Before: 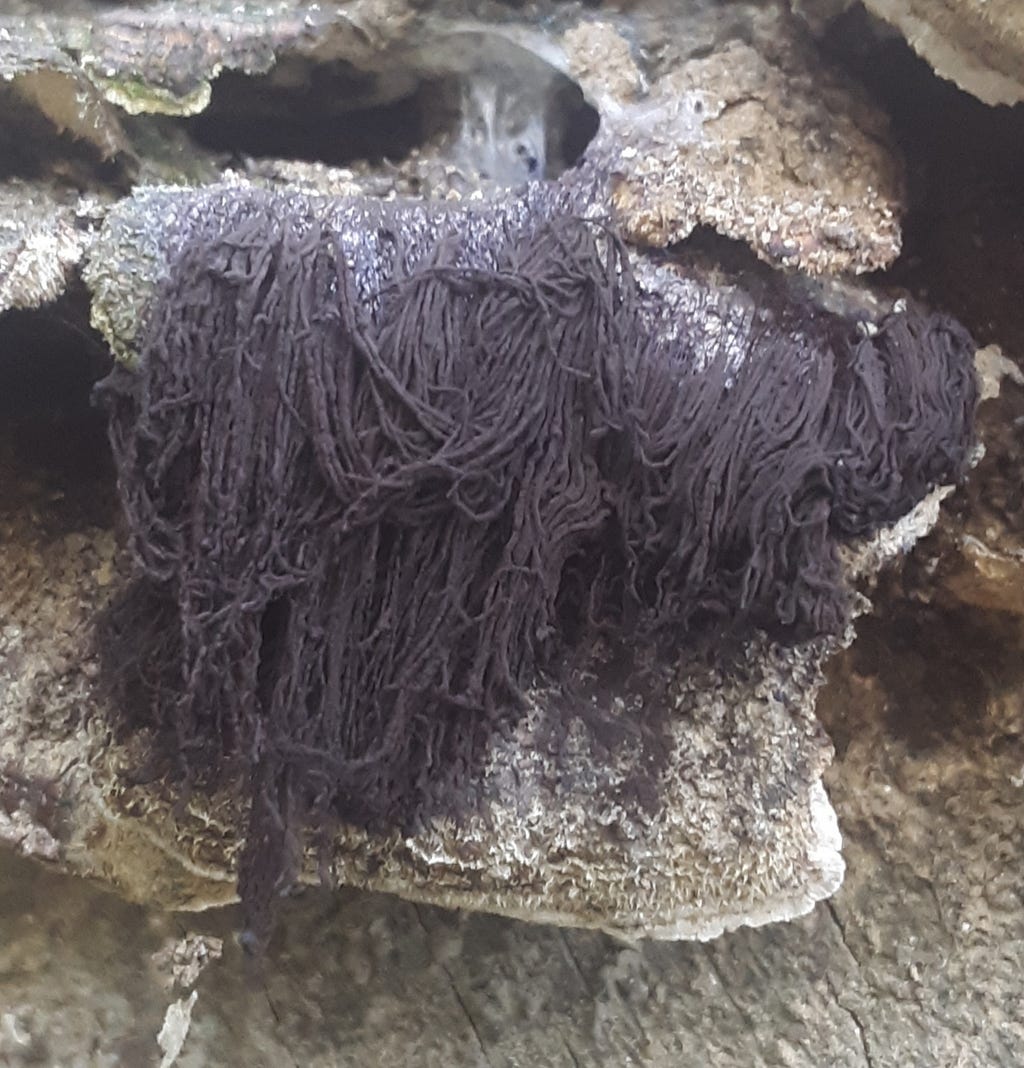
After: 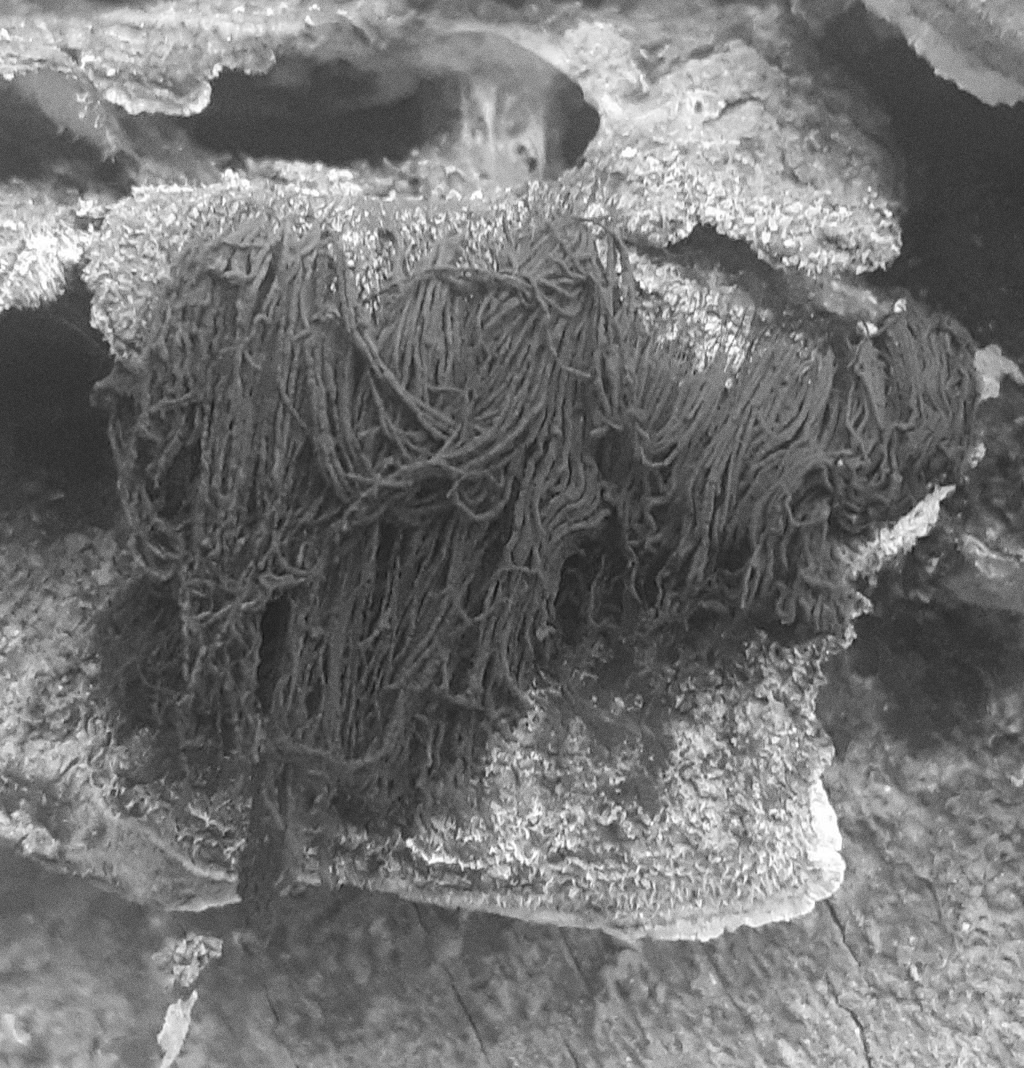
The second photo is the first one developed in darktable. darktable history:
monochrome: on, module defaults
grain: coarseness 0.09 ISO
contrast brightness saturation: brightness 0.09, saturation 0.19
